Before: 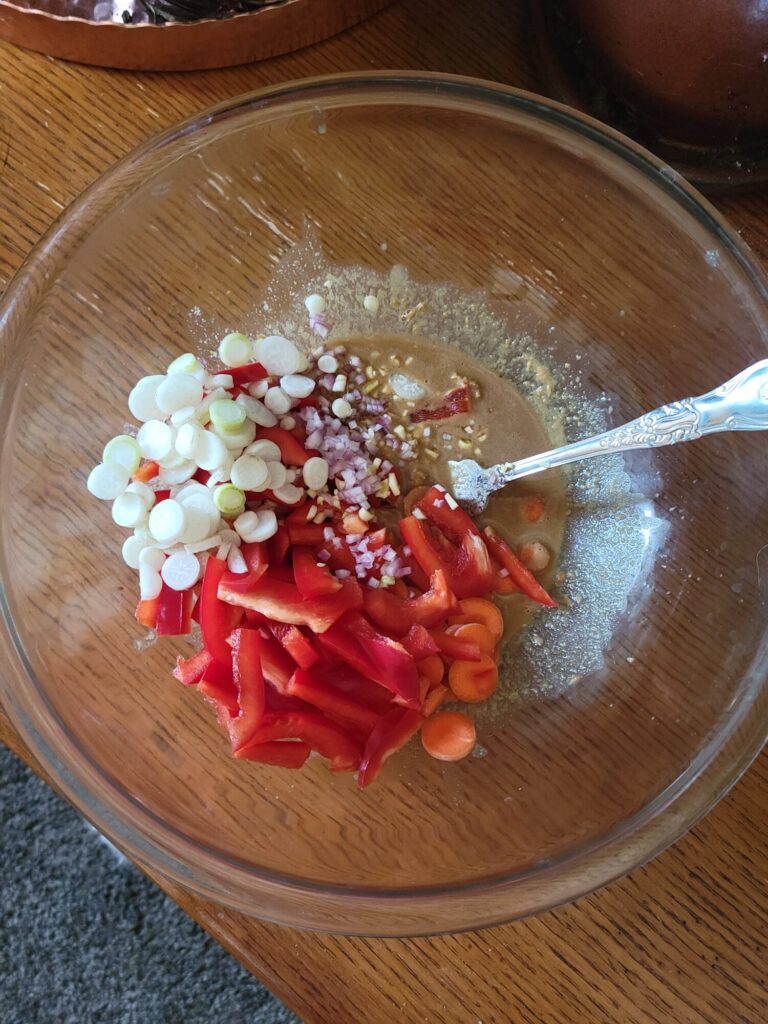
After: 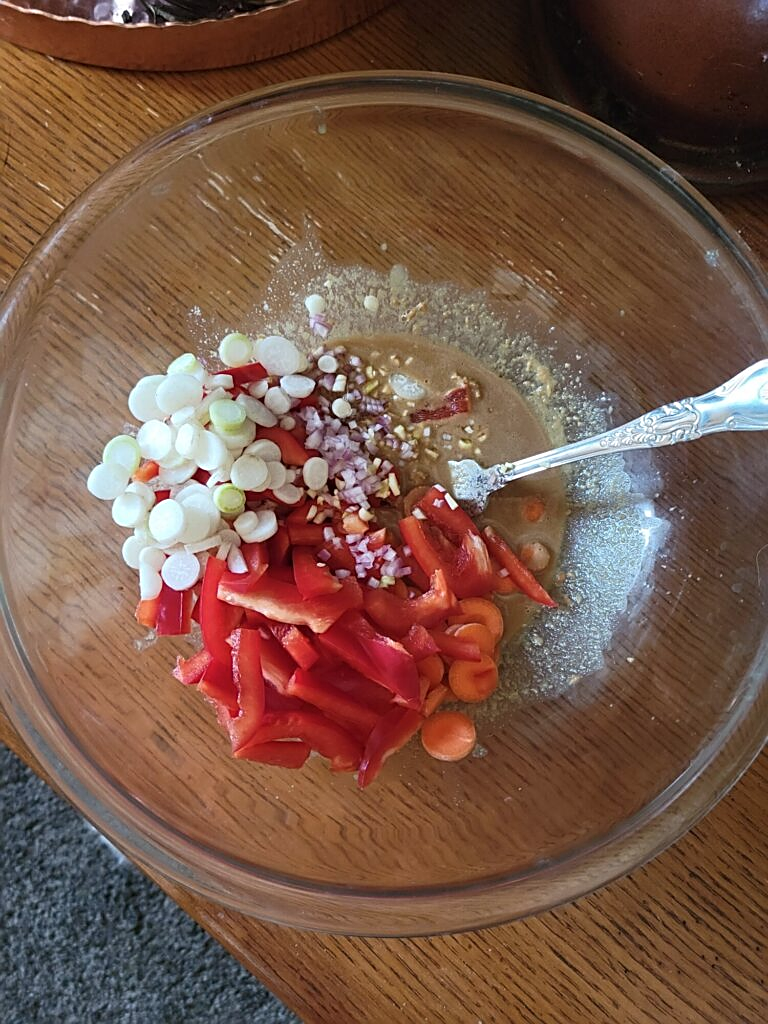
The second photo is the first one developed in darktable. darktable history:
contrast brightness saturation: saturation -0.05
exposure: compensate exposure bias true, compensate highlight preservation false
sharpen: on, module defaults
